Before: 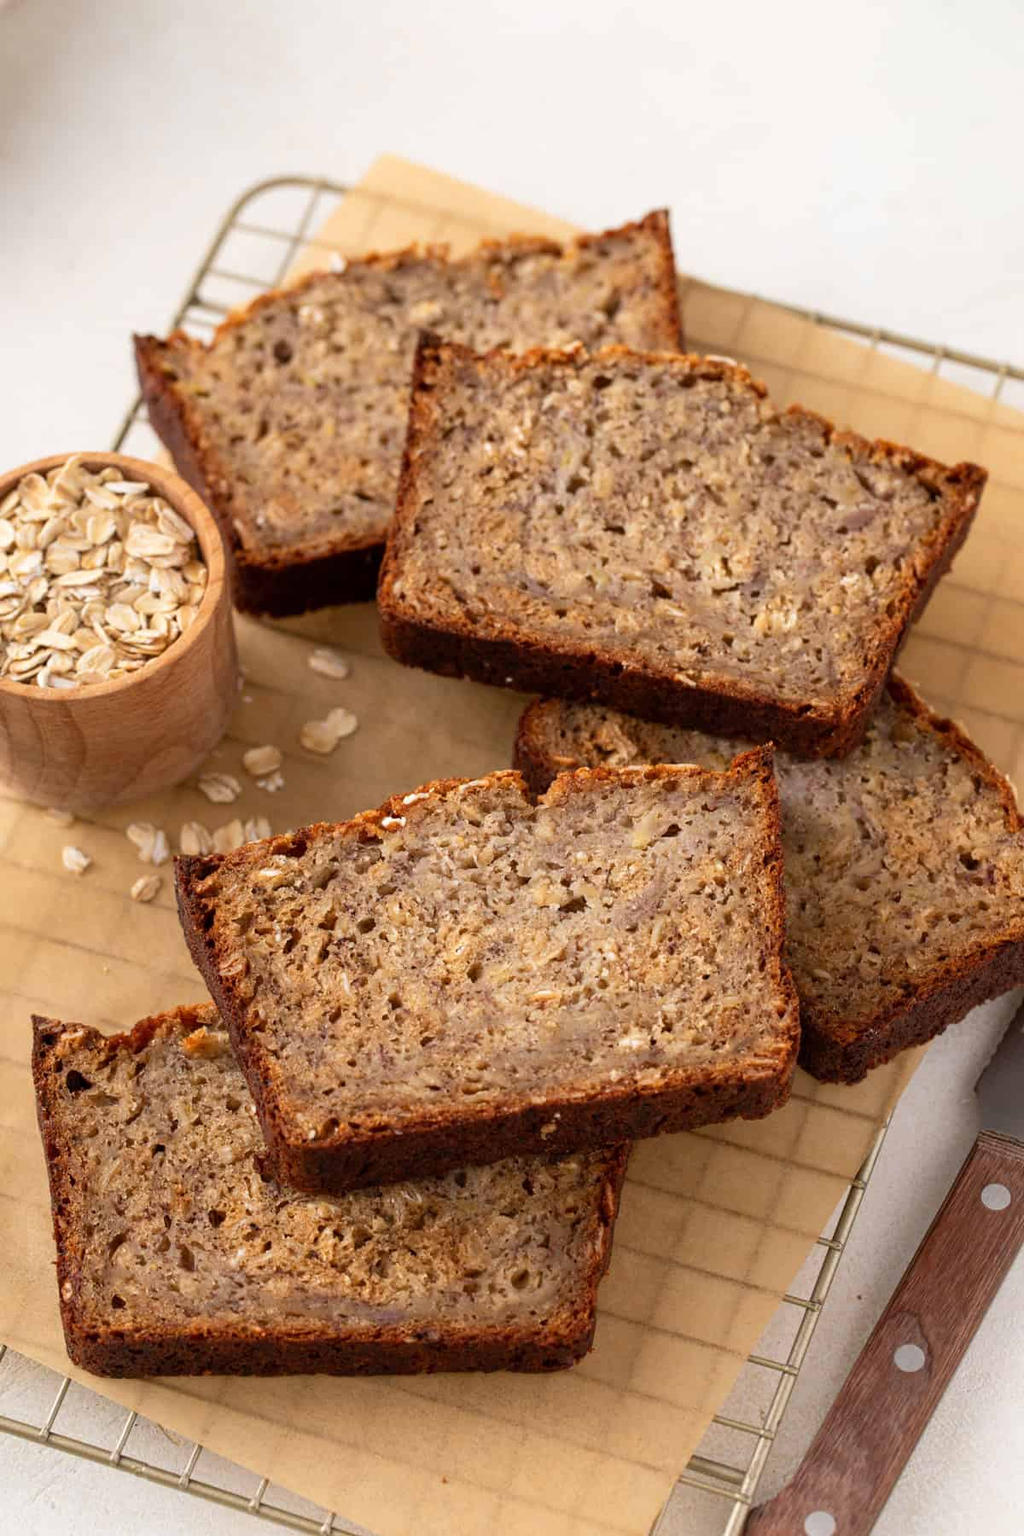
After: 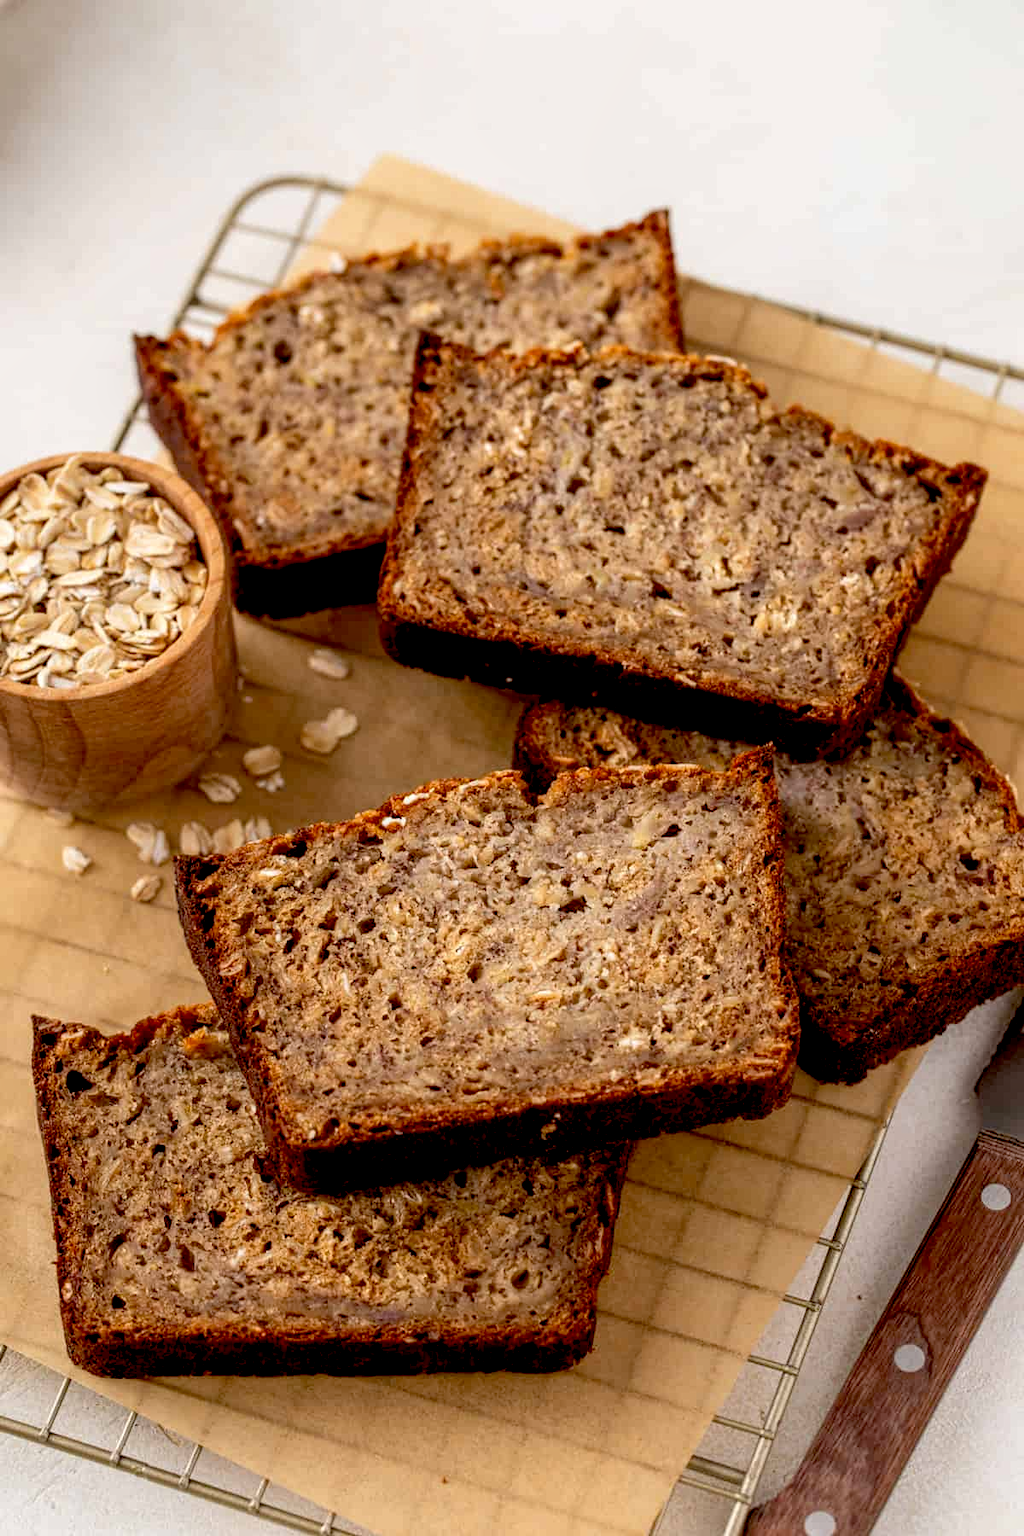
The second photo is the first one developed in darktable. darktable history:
tone equalizer: on, module defaults
local contrast: detail 130%
exposure: black level correction 0.029, exposure -0.073 EV, compensate highlight preservation false
